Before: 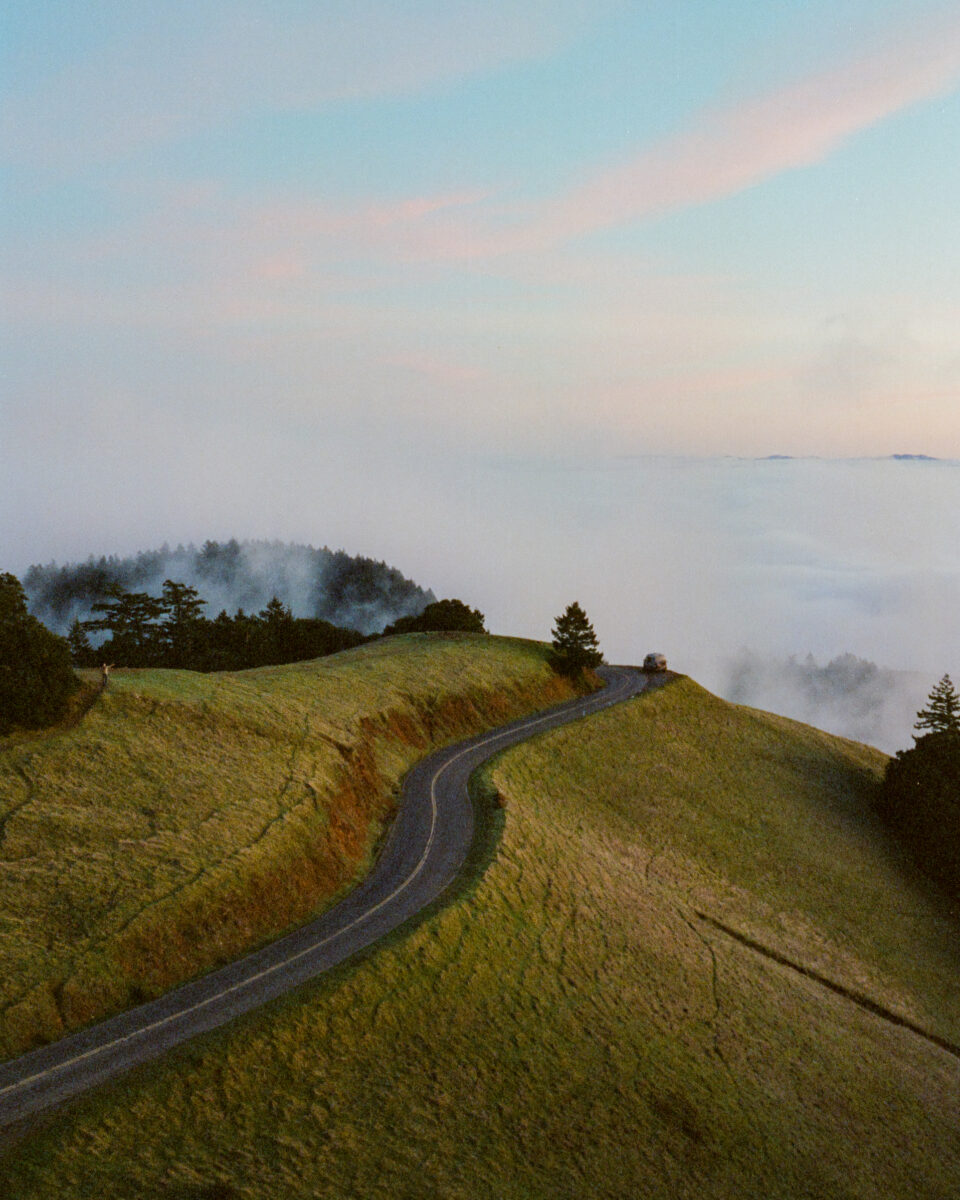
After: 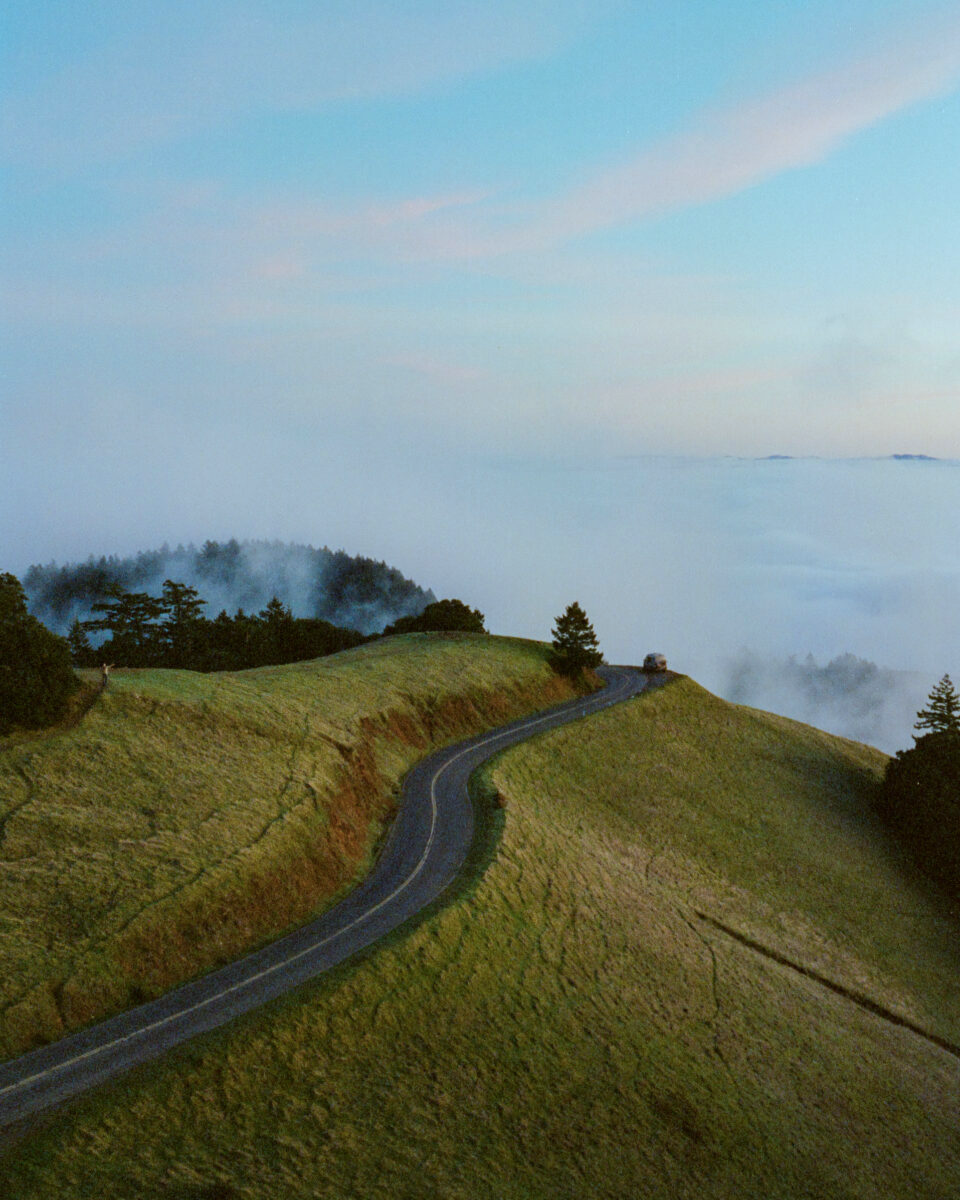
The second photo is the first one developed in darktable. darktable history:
color calibration: output R [0.994, 0.059, -0.119, 0], output G [-0.036, 1.09, -0.119, 0], output B [0.078, -0.108, 0.961, 0], illuminant Planckian (black body), x 0.376, y 0.374, temperature 4126.4 K, gamut compression 2.99
